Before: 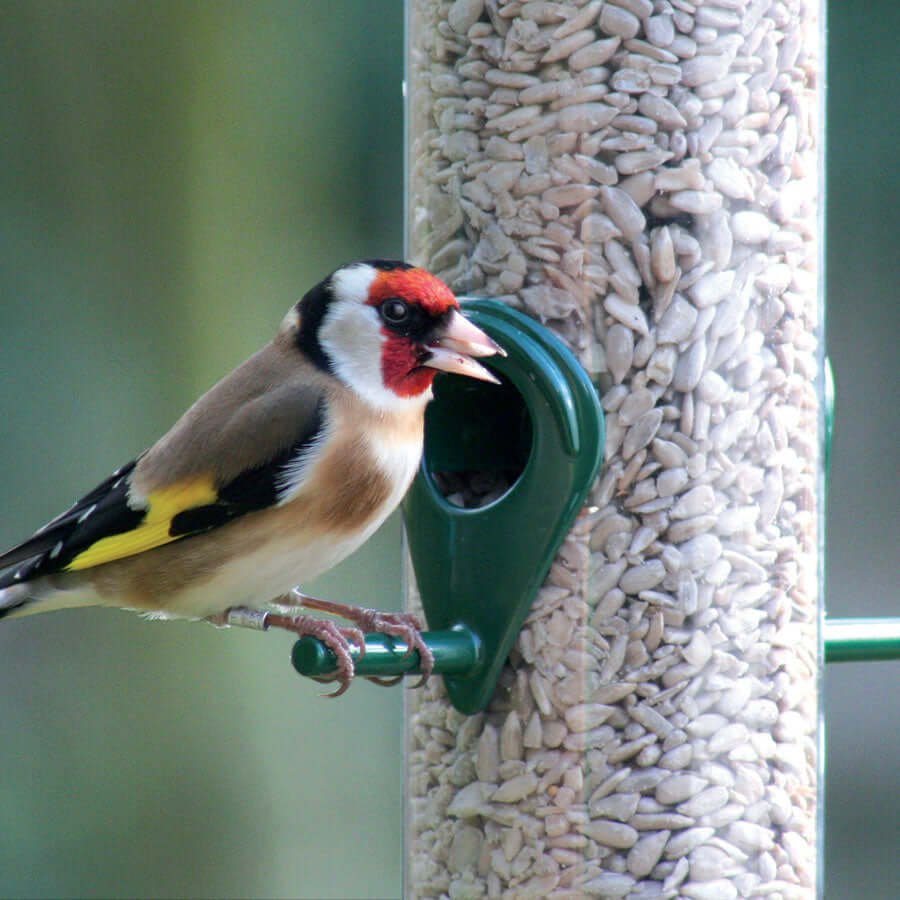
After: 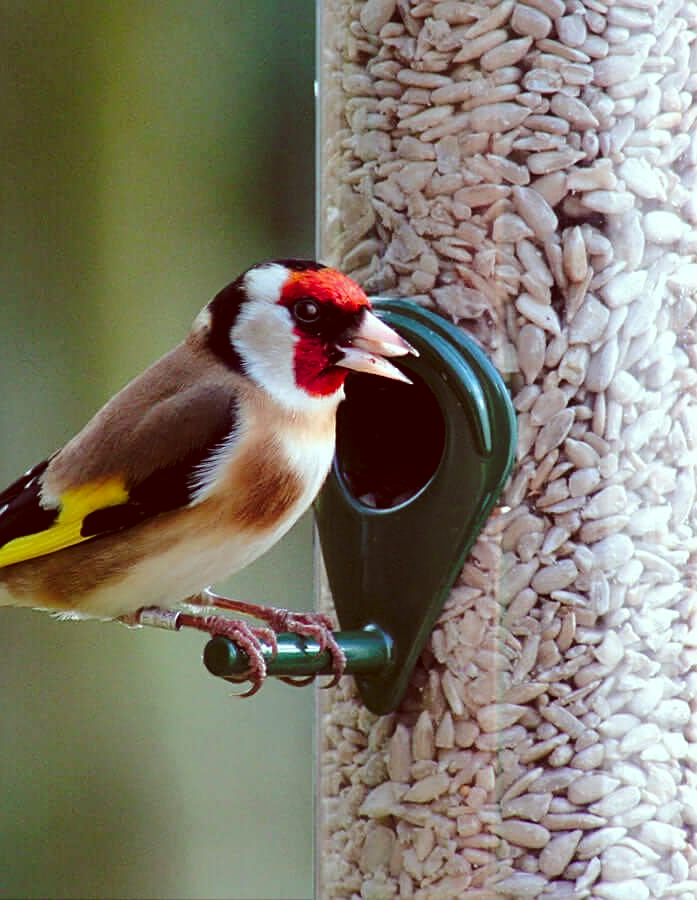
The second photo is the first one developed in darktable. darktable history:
crop: left 9.88%, right 12.664%
color correction: highlights a* -7.23, highlights b* -0.161, shadows a* 20.08, shadows b* 11.73
base curve: curves: ch0 [(0, 0) (0.073, 0.04) (0.157, 0.139) (0.492, 0.492) (0.758, 0.758) (1, 1)], preserve colors none
sharpen: on, module defaults
